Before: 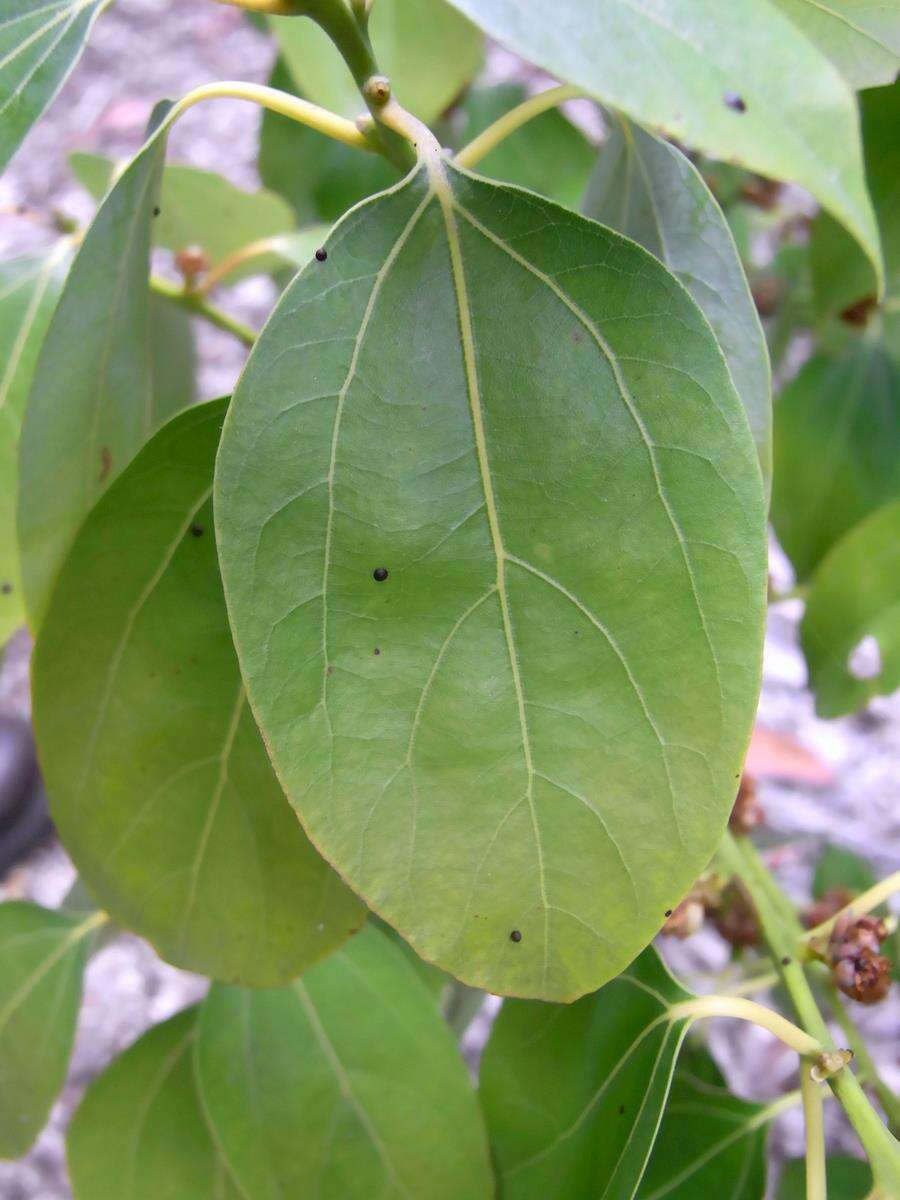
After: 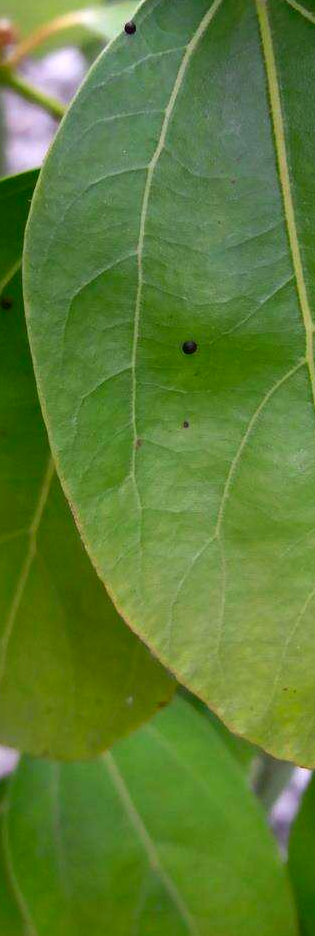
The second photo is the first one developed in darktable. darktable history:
contrast brightness saturation: contrast 0.117, brightness -0.123, saturation 0.196
crop and rotate: left 21.273%, top 18.937%, right 43.695%, bottom 2.99%
